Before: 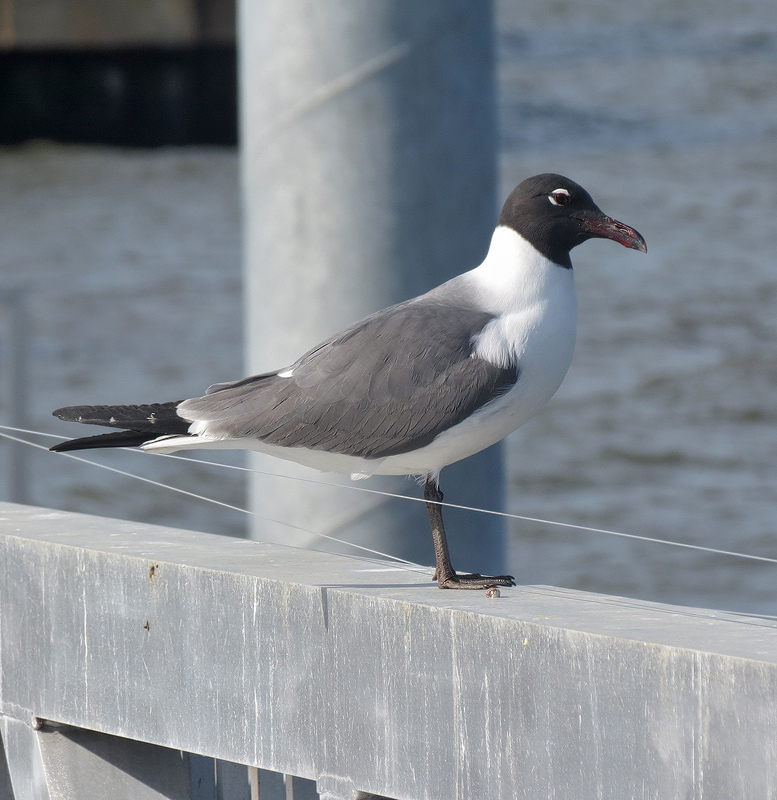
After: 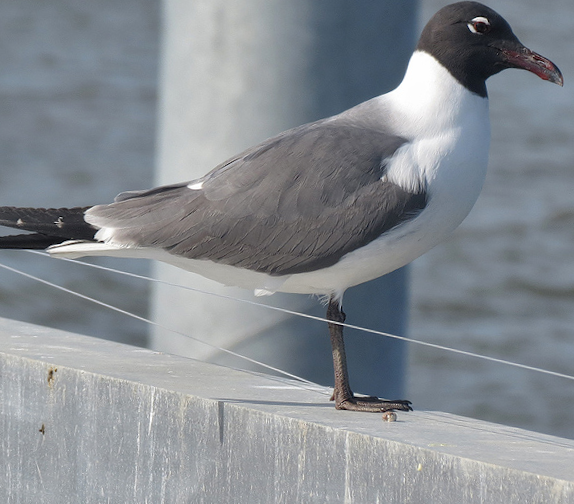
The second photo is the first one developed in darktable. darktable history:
shadows and highlights: soften with gaussian
crop and rotate: angle -3.35°, left 9.737%, top 21.205%, right 11.963%, bottom 12.108%
